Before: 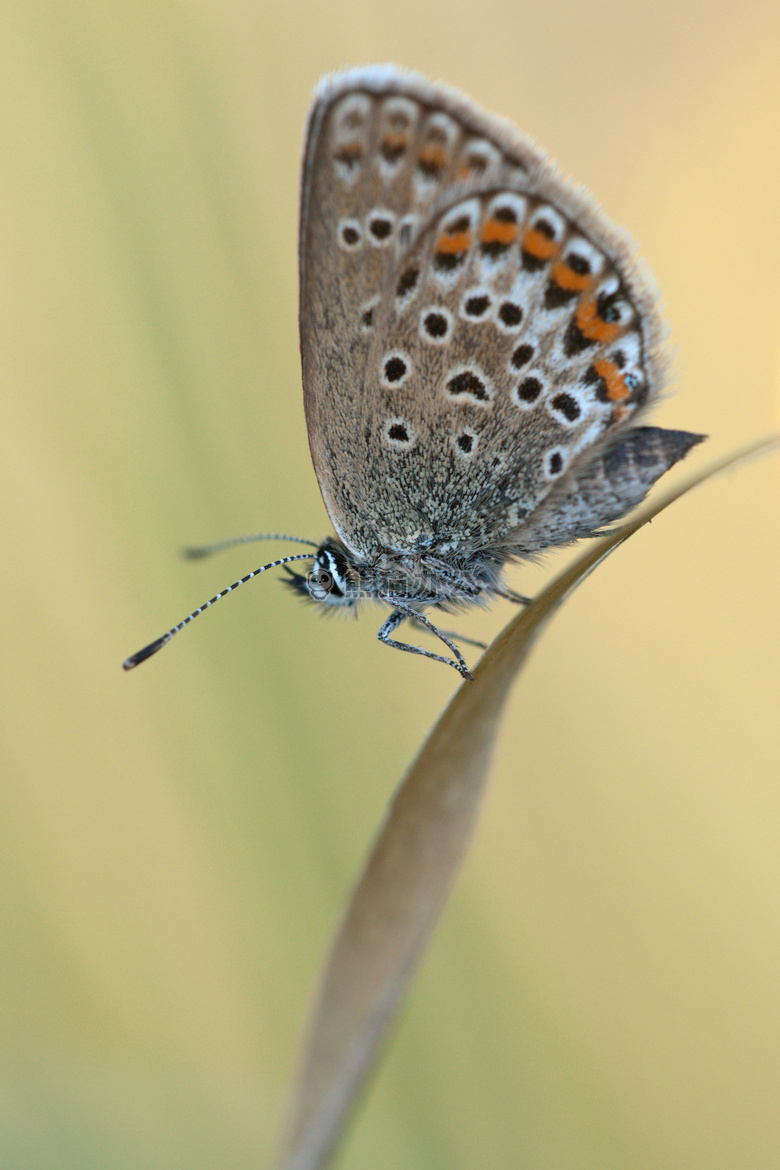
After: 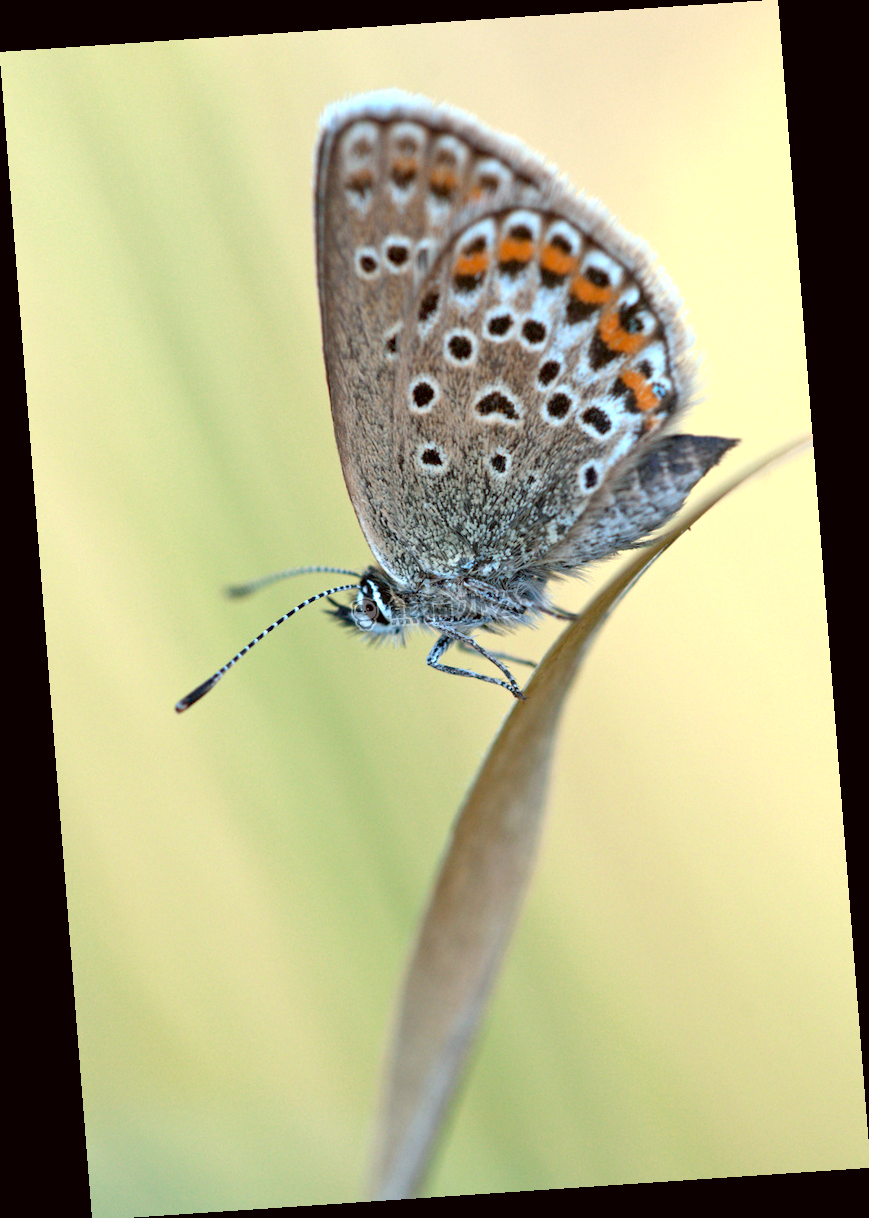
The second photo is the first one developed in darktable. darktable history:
exposure: black level correction 0, exposure 0.6 EV, compensate highlight preservation false
color correction: highlights a* -3.28, highlights b* -6.24, shadows a* 3.1, shadows b* 5.19
haze removal: compatibility mode true, adaptive false
rotate and perspective: rotation -4.2°, shear 0.006, automatic cropping off
